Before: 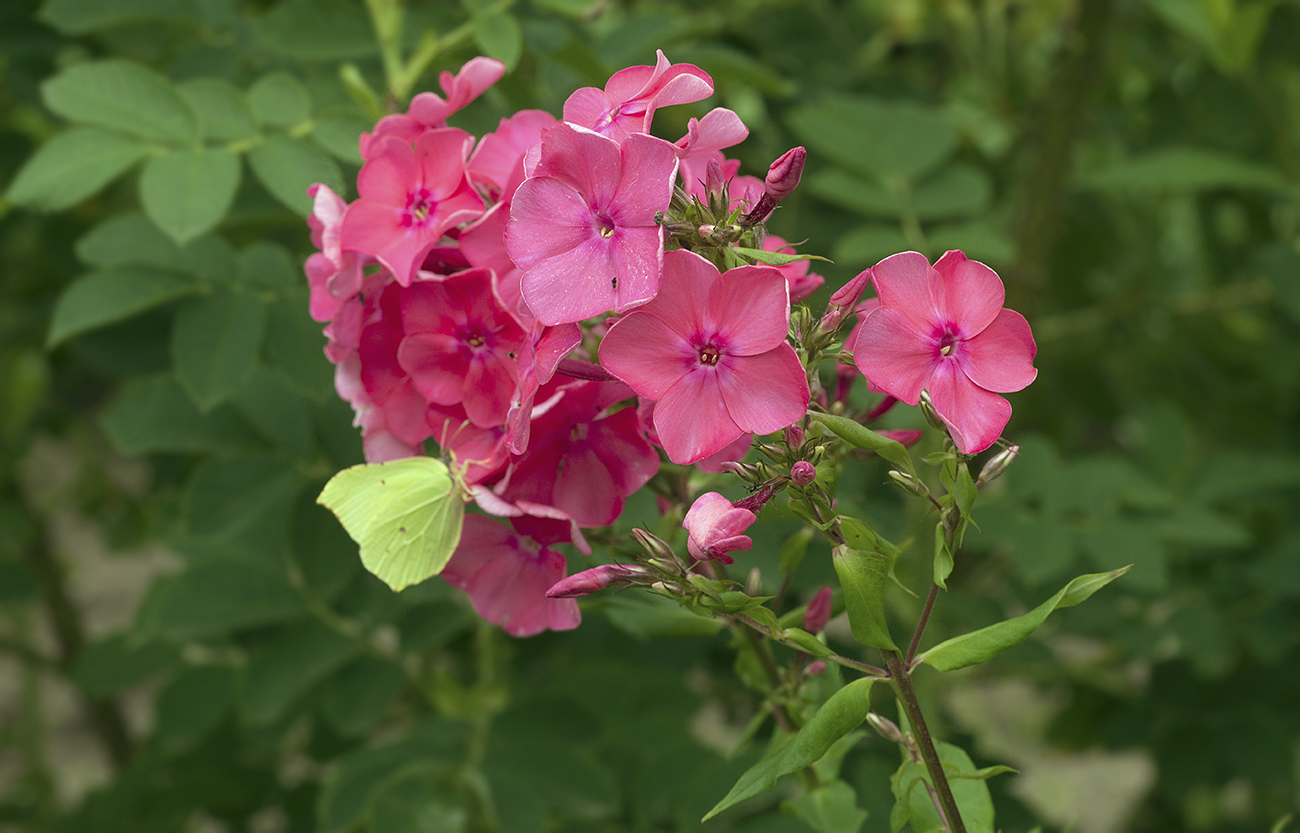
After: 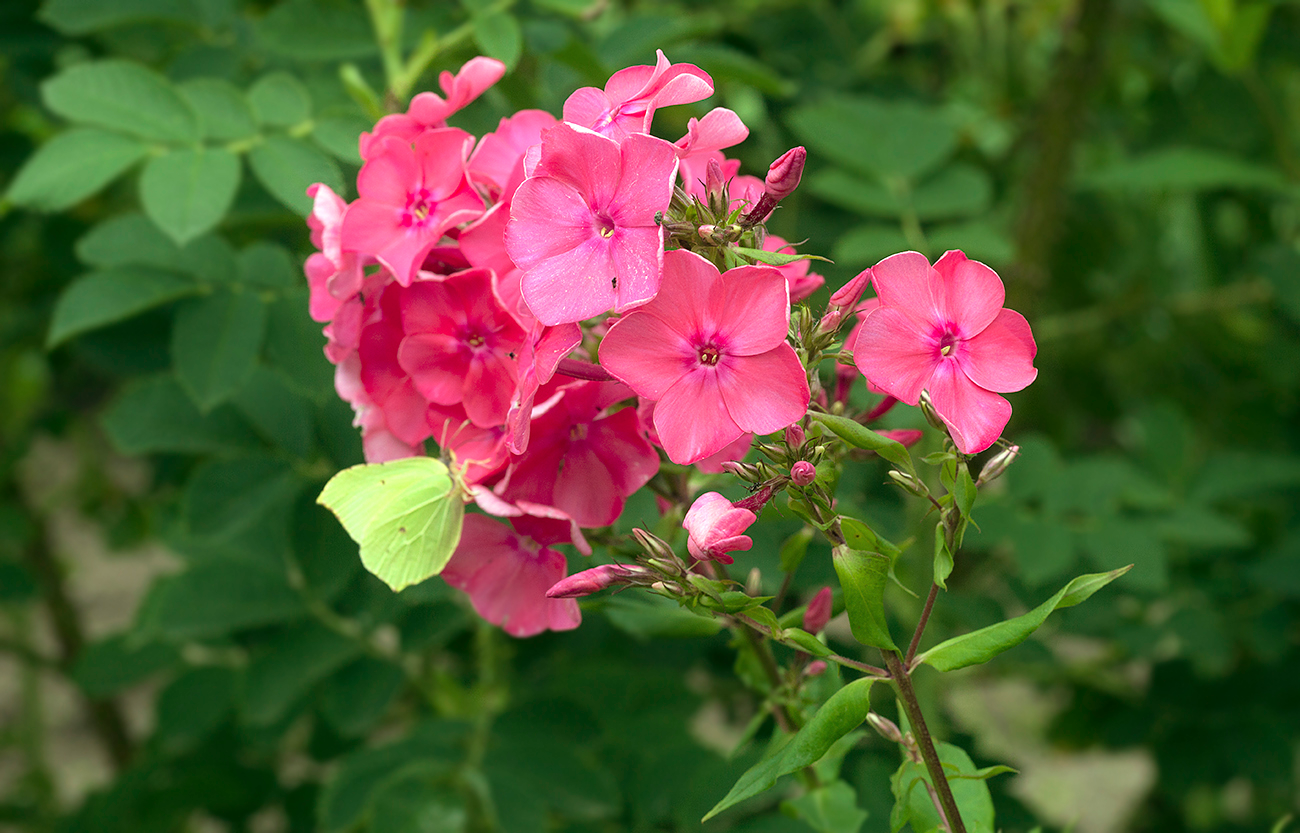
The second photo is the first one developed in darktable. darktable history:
tone equalizer: -8 EV -0.424 EV, -7 EV -0.359 EV, -6 EV -0.362 EV, -5 EV -0.246 EV, -3 EV 0.226 EV, -2 EV 0.335 EV, -1 EV 0.39 EV, +0 EV 0.417 EV
